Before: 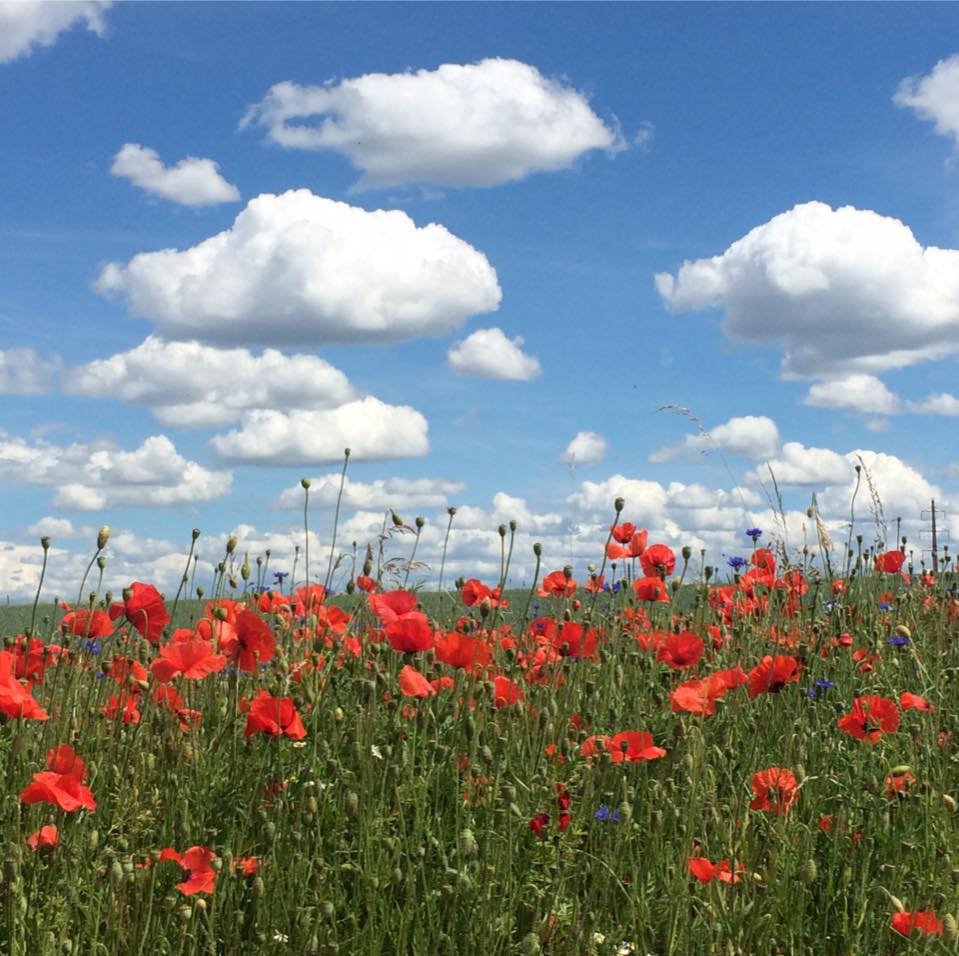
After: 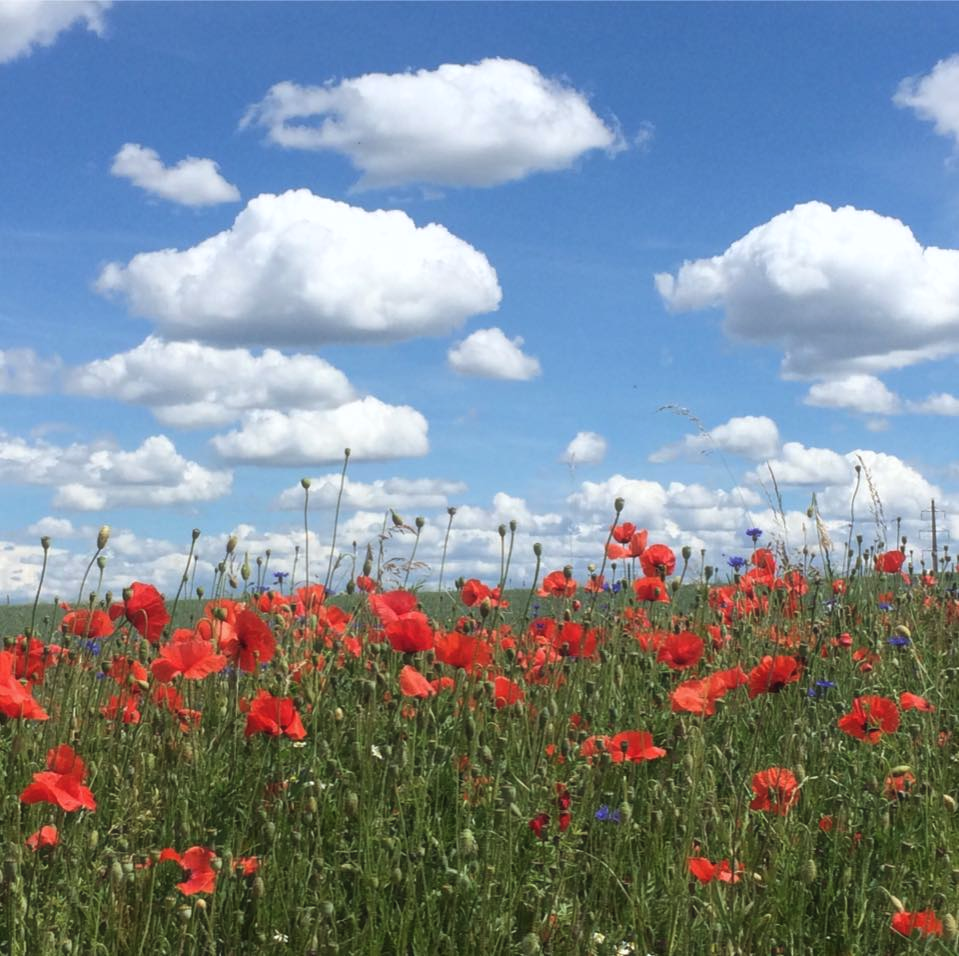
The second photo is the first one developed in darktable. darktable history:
haze removal: strength -0.09, adaptive false
white balance: red 0.98, blue 1.034
